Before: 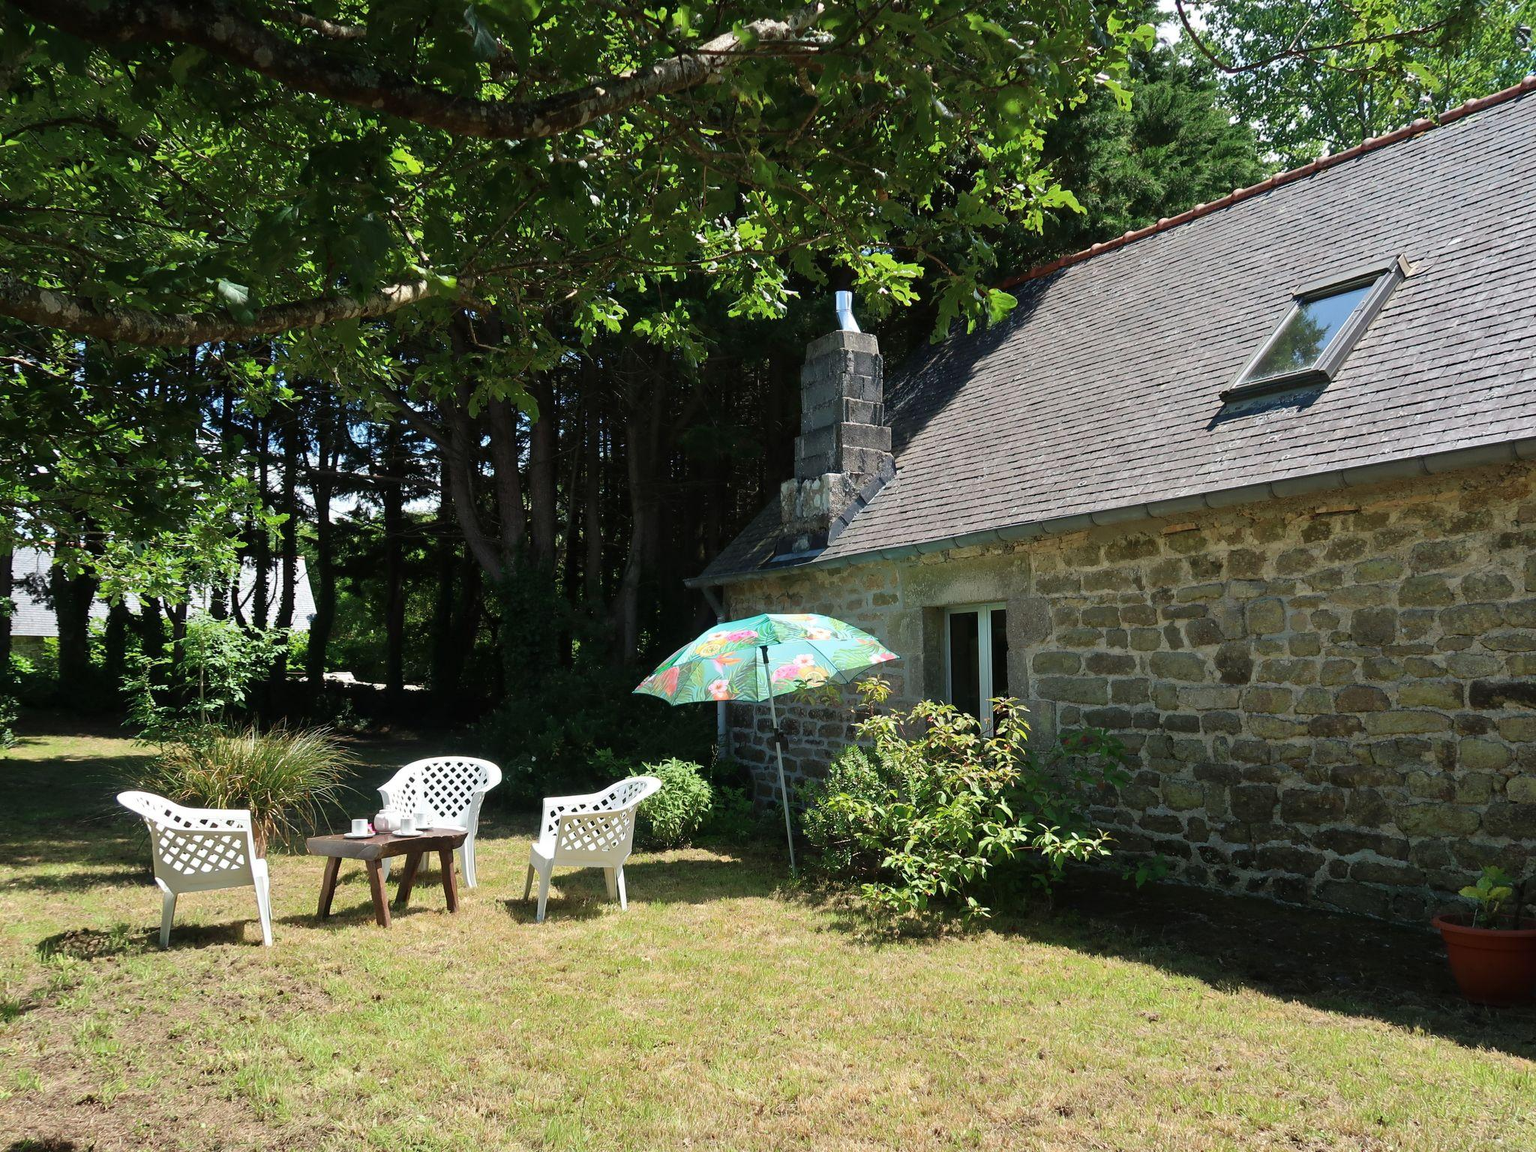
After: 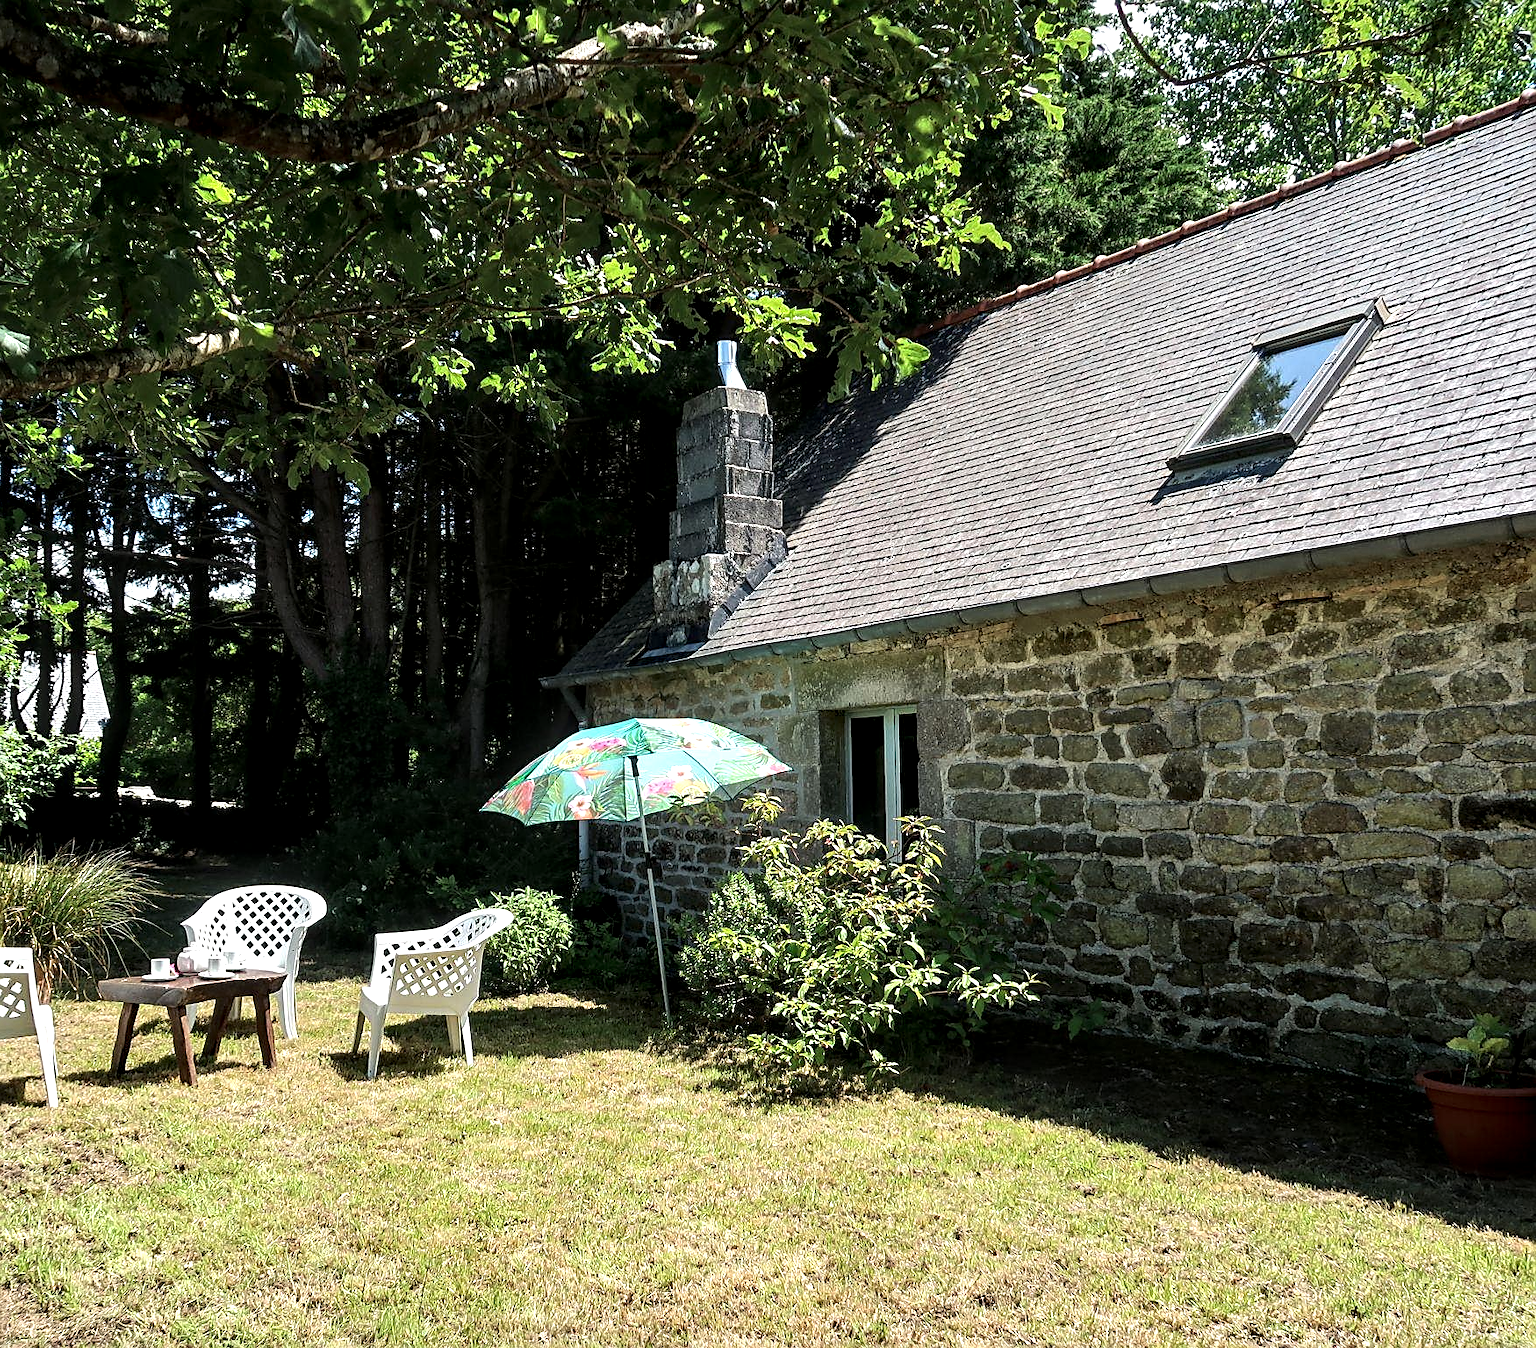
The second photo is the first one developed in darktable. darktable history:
tone equalizer: -8 EV -0.395 EV, -7 EV -0.394 EV, -6 EV -0.34 EV, -5 EV -0.185 EV, -3 EV 0.238 EV, -2 EV 0.328 EV, -1 EV 0.383 EV, +0 EV 0.397 EV, edges refinement/feathering 500, mask exposure compensation -1.57 EV, preserve details no
local contrast: highlights 60%, shadows 59%, detail 160%
sharpen: on, module defaults
crop and rotate: left 14.524%
